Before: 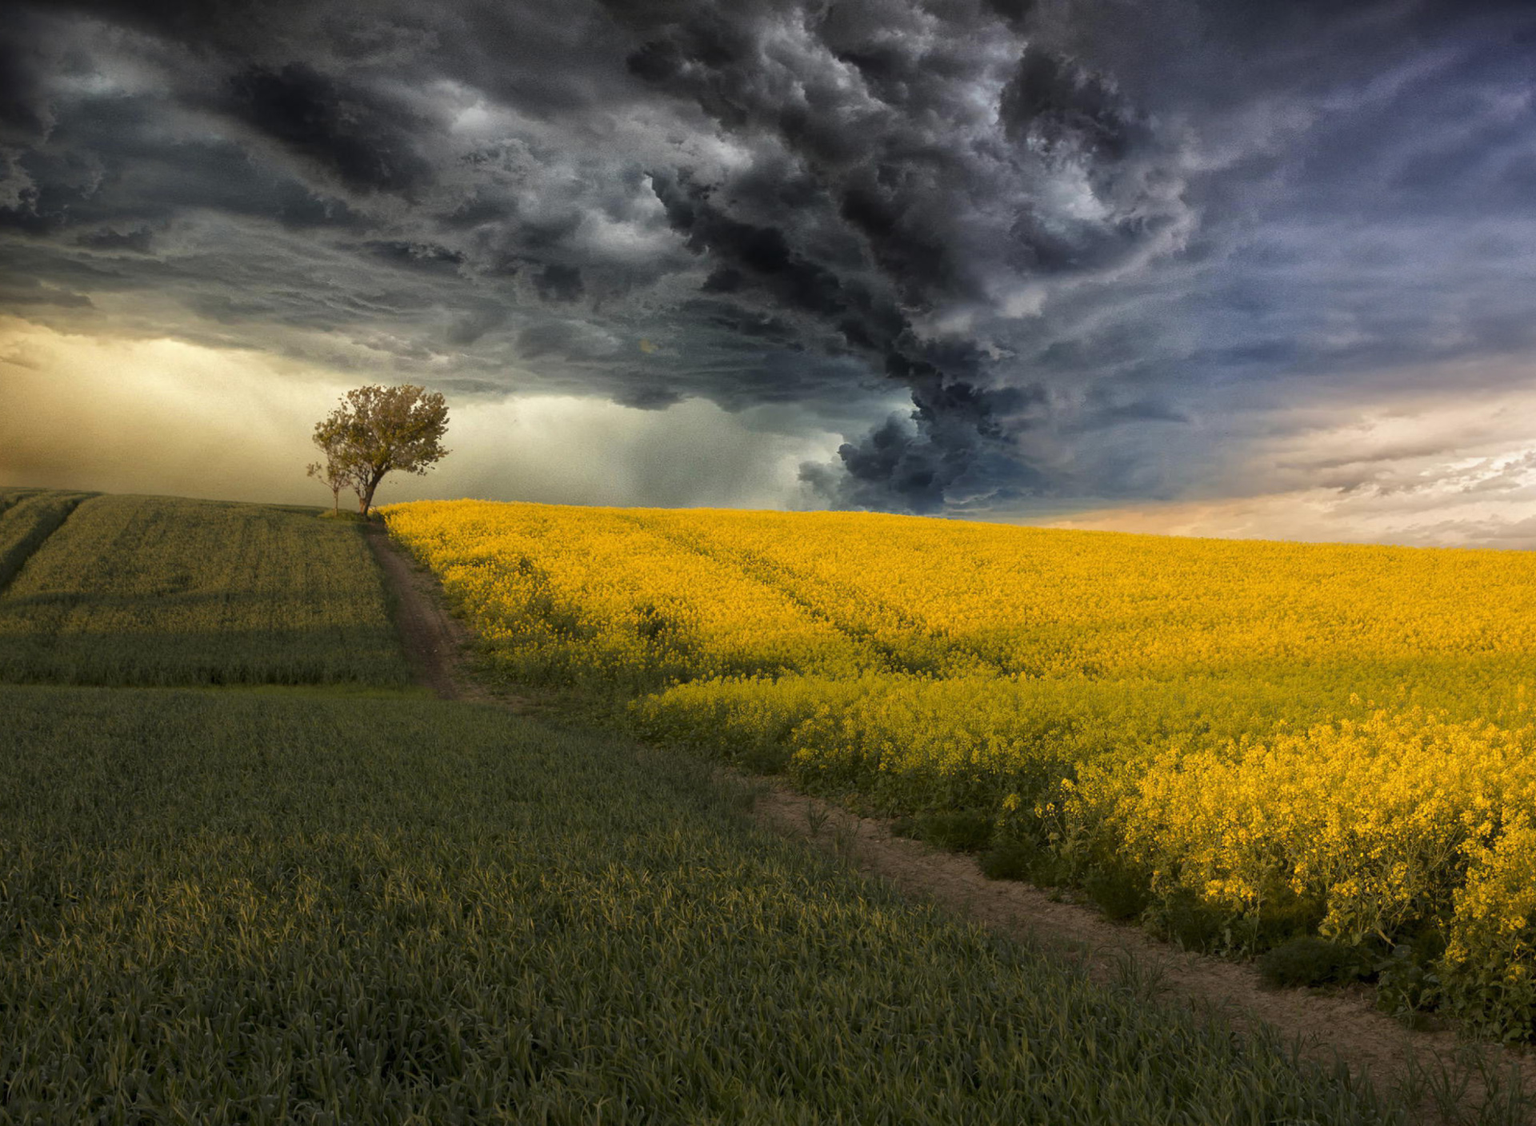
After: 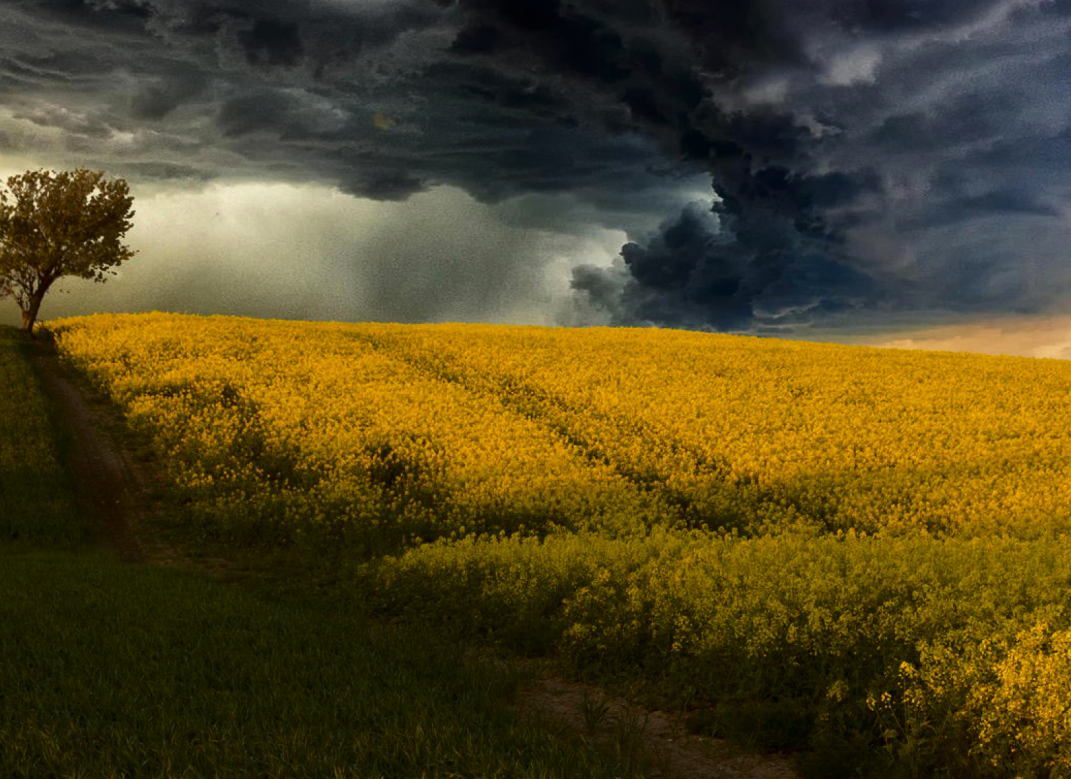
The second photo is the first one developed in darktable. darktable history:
crop and rotate: left 22.275%, top 22.217%, right 21.907%, bottom 22.443%
contrast brightness saturation: contrast 0.134, brightness -0.242, saturation 0.145
